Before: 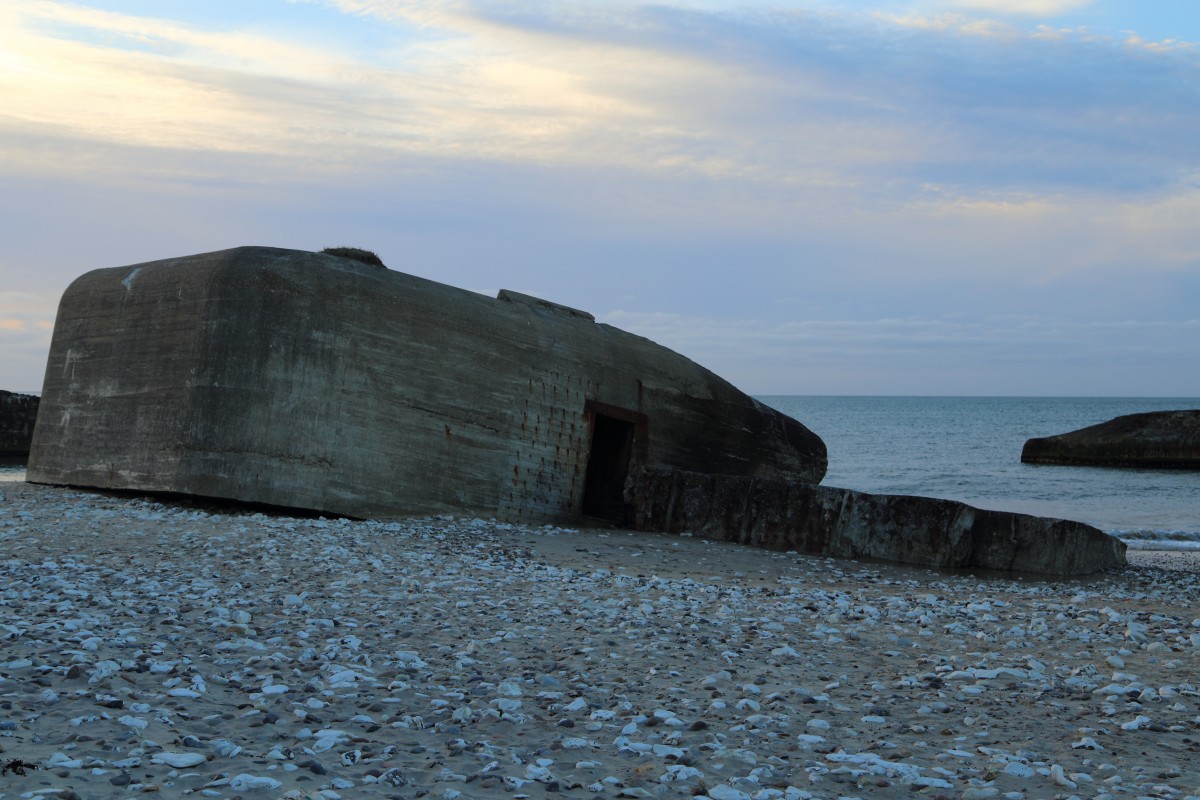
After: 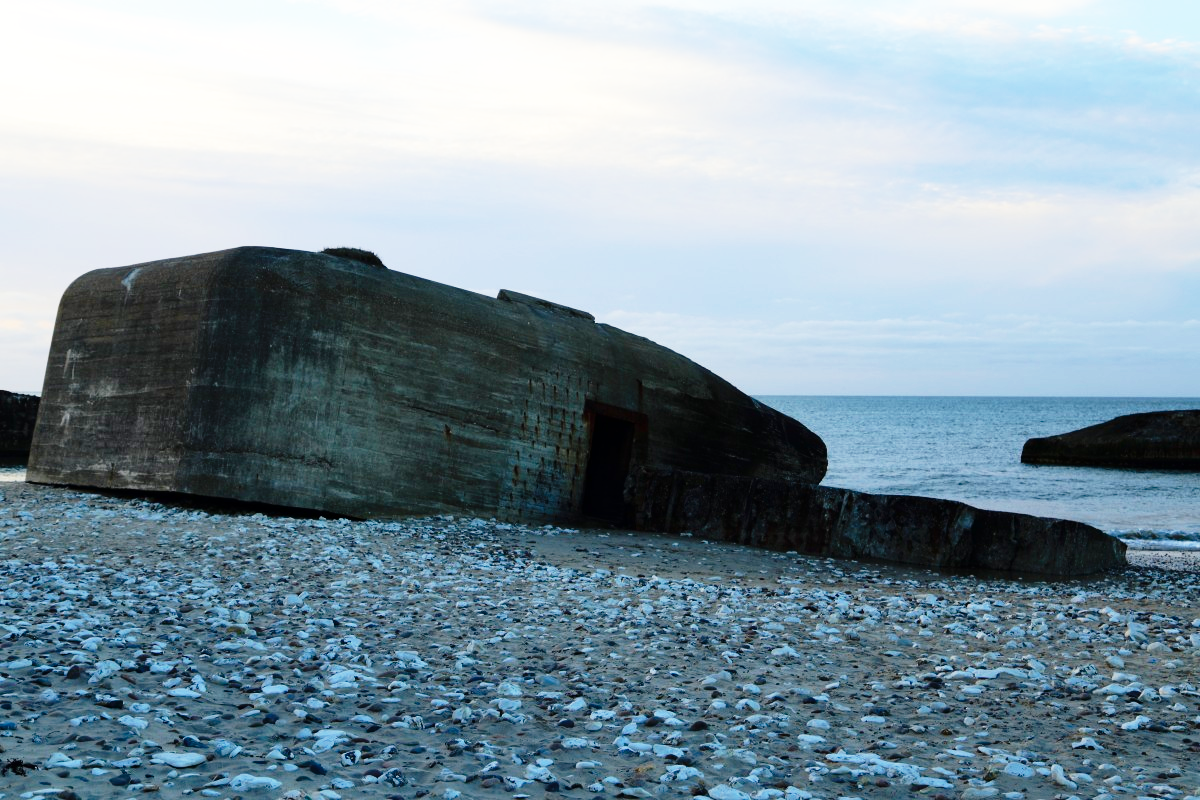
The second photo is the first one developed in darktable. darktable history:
contrast brightness saturation: contrast 0.065, brightness -0.132, saturation 0.046
base curve: curves: ch0 [(0, 0) (0.026, 0.03) (0.109, 0.232) (0.351, 0.748) (0.669, 0.968) (1, 1)], preserve colors none
